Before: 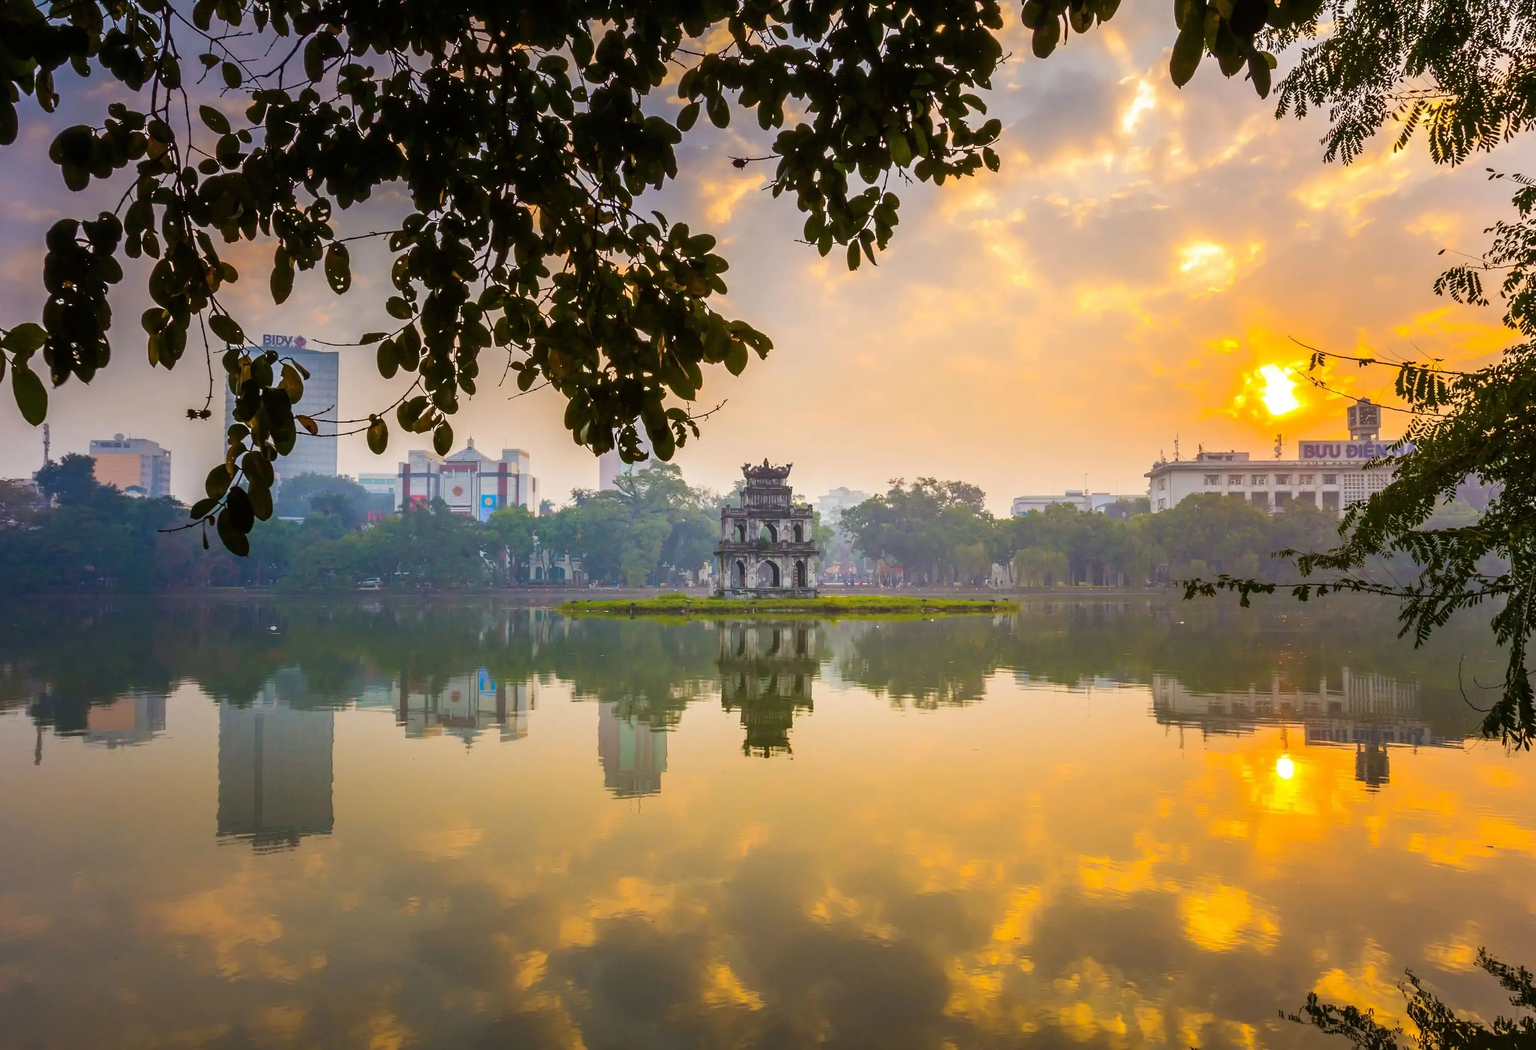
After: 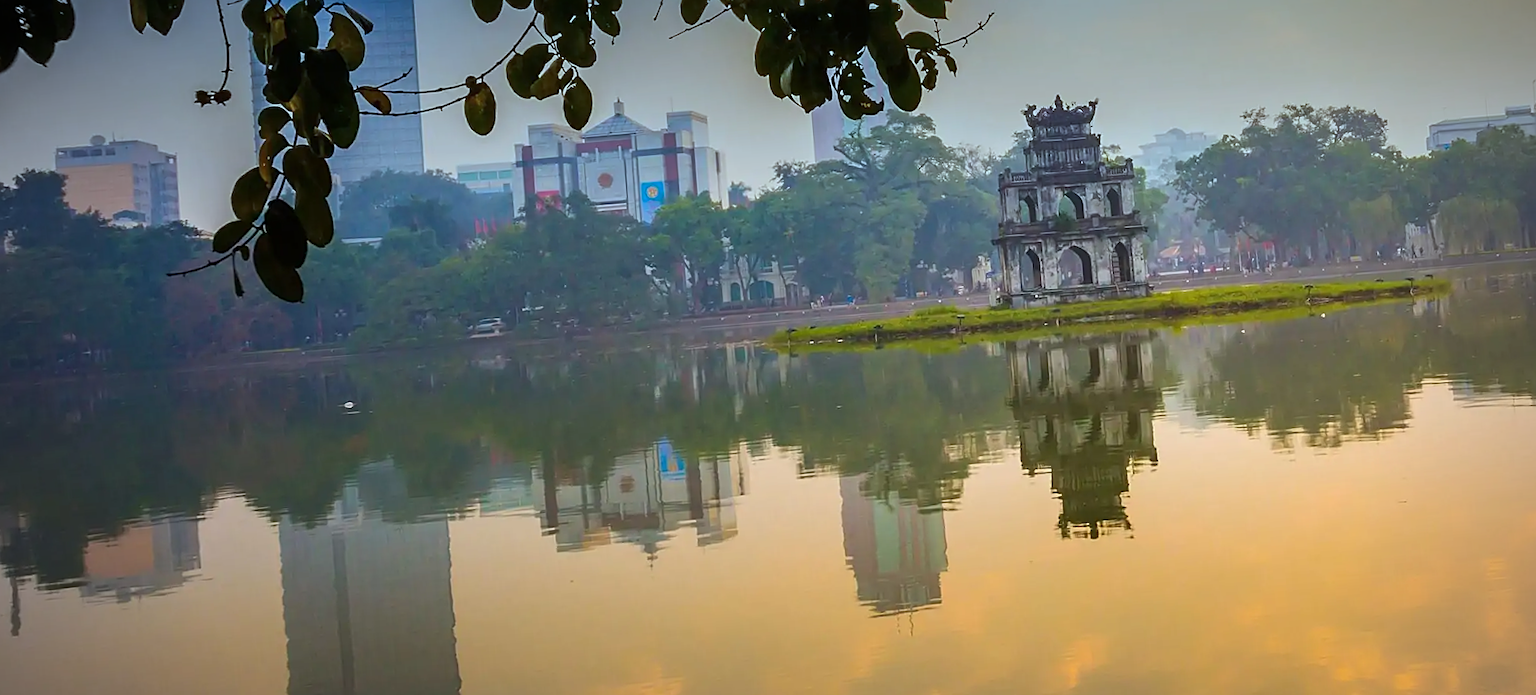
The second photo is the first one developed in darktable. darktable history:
graduated density: density 2.02 EV, hardness 44%, rotation 0.374°, offset 8.21, hue 208.8°, saturation 97%
vignetting: fall-off start 79.88%
sharpen: on, module defaults
rotate and perspective: rotation -4.57°, crop left 0.054, crop right 0.944, crop top 0.087, crop bottom 0.914
crop: top 36.498%, right 27.964%, bottom 14.995%
